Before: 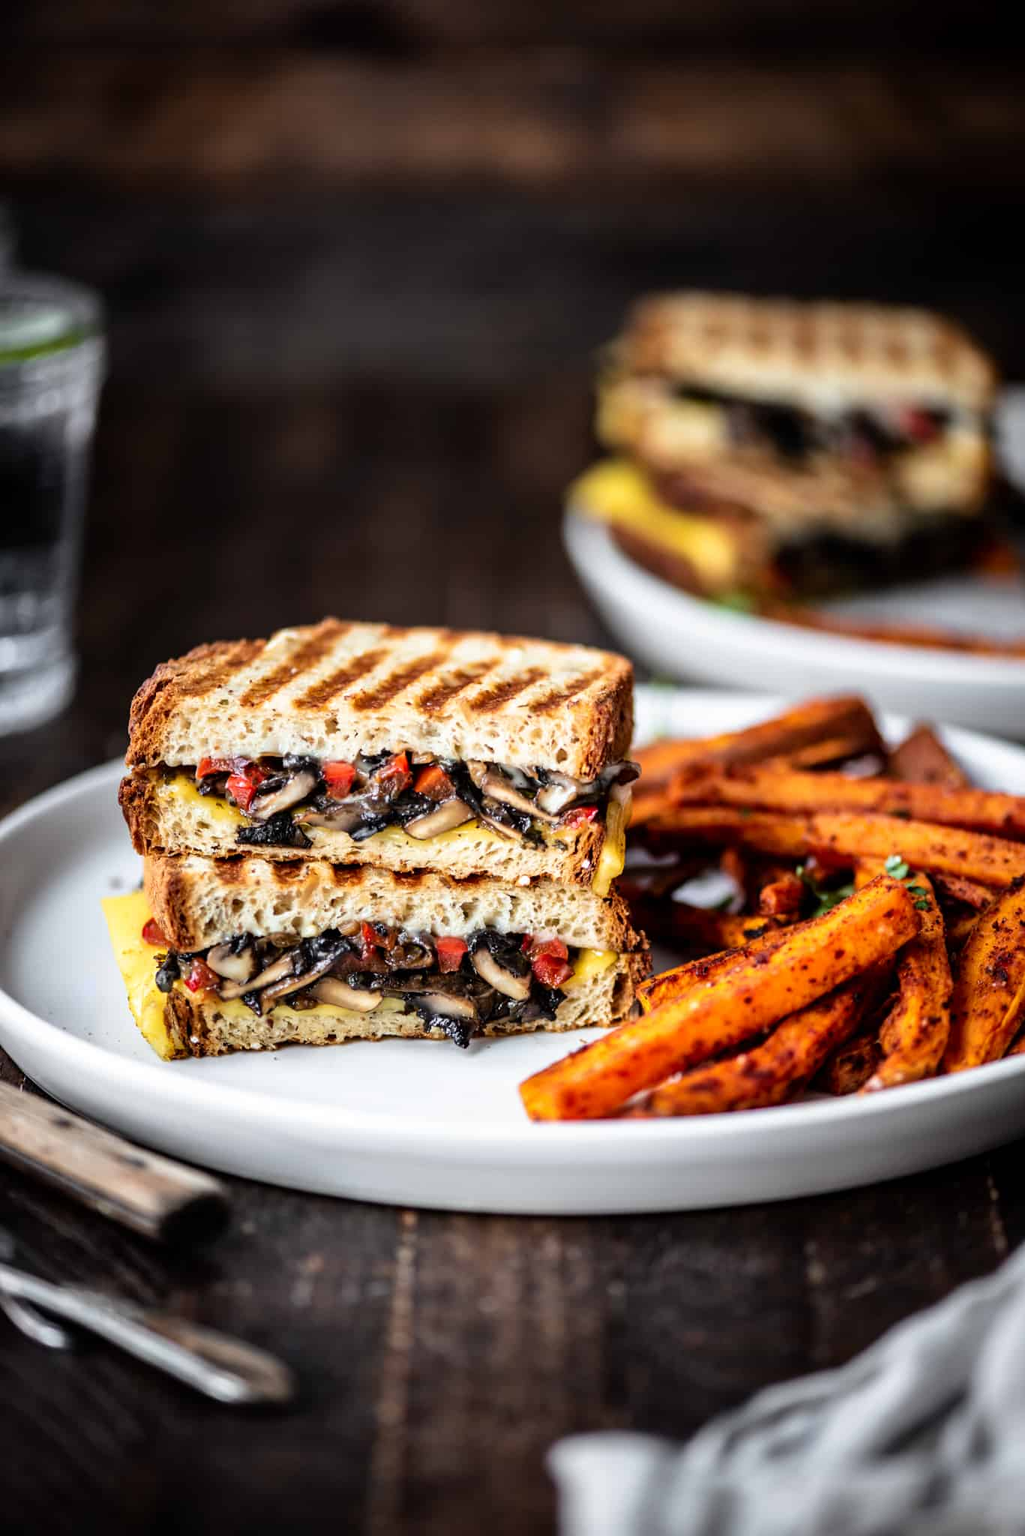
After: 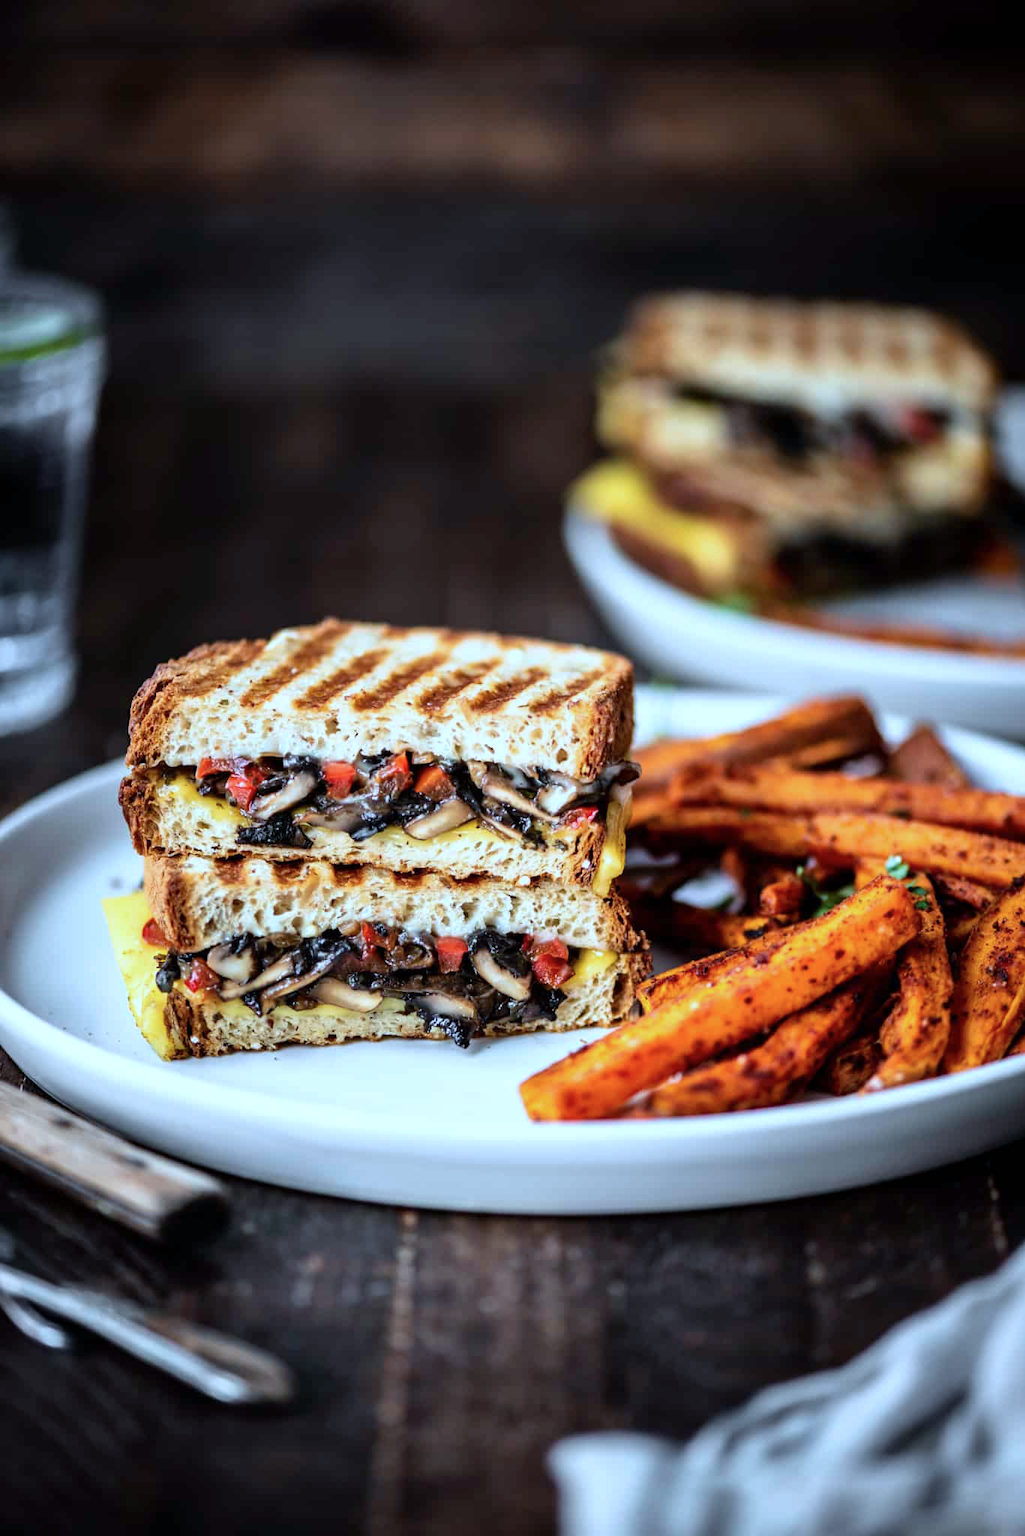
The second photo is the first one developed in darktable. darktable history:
color calibration: illuminant as shot in camera, x 0.385, y 0.38, temperature 3963.89 K
